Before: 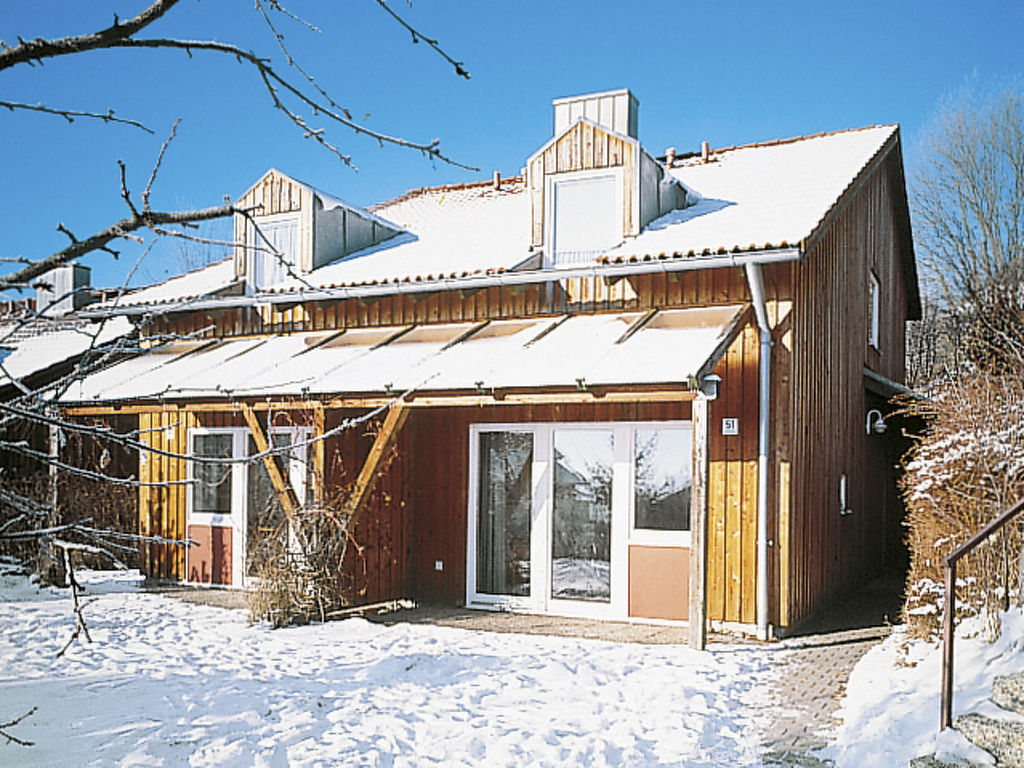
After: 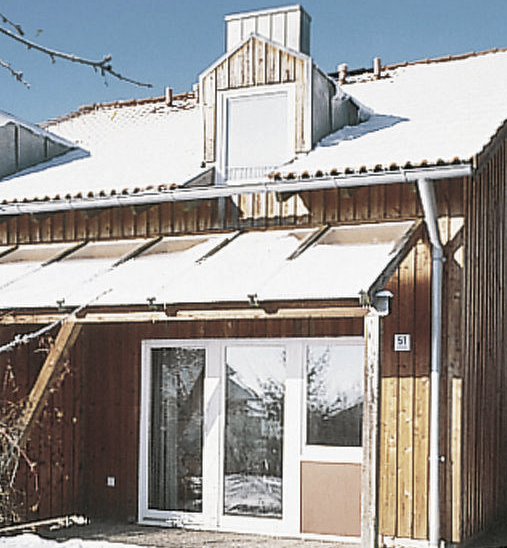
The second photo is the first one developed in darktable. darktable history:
shadows and highlights: low approximation 0.01, soften with gaussian
color correction: saturation 0.57
crop: left 32.075%, top 10.976%, right 18.355%, bottom 17.596%
